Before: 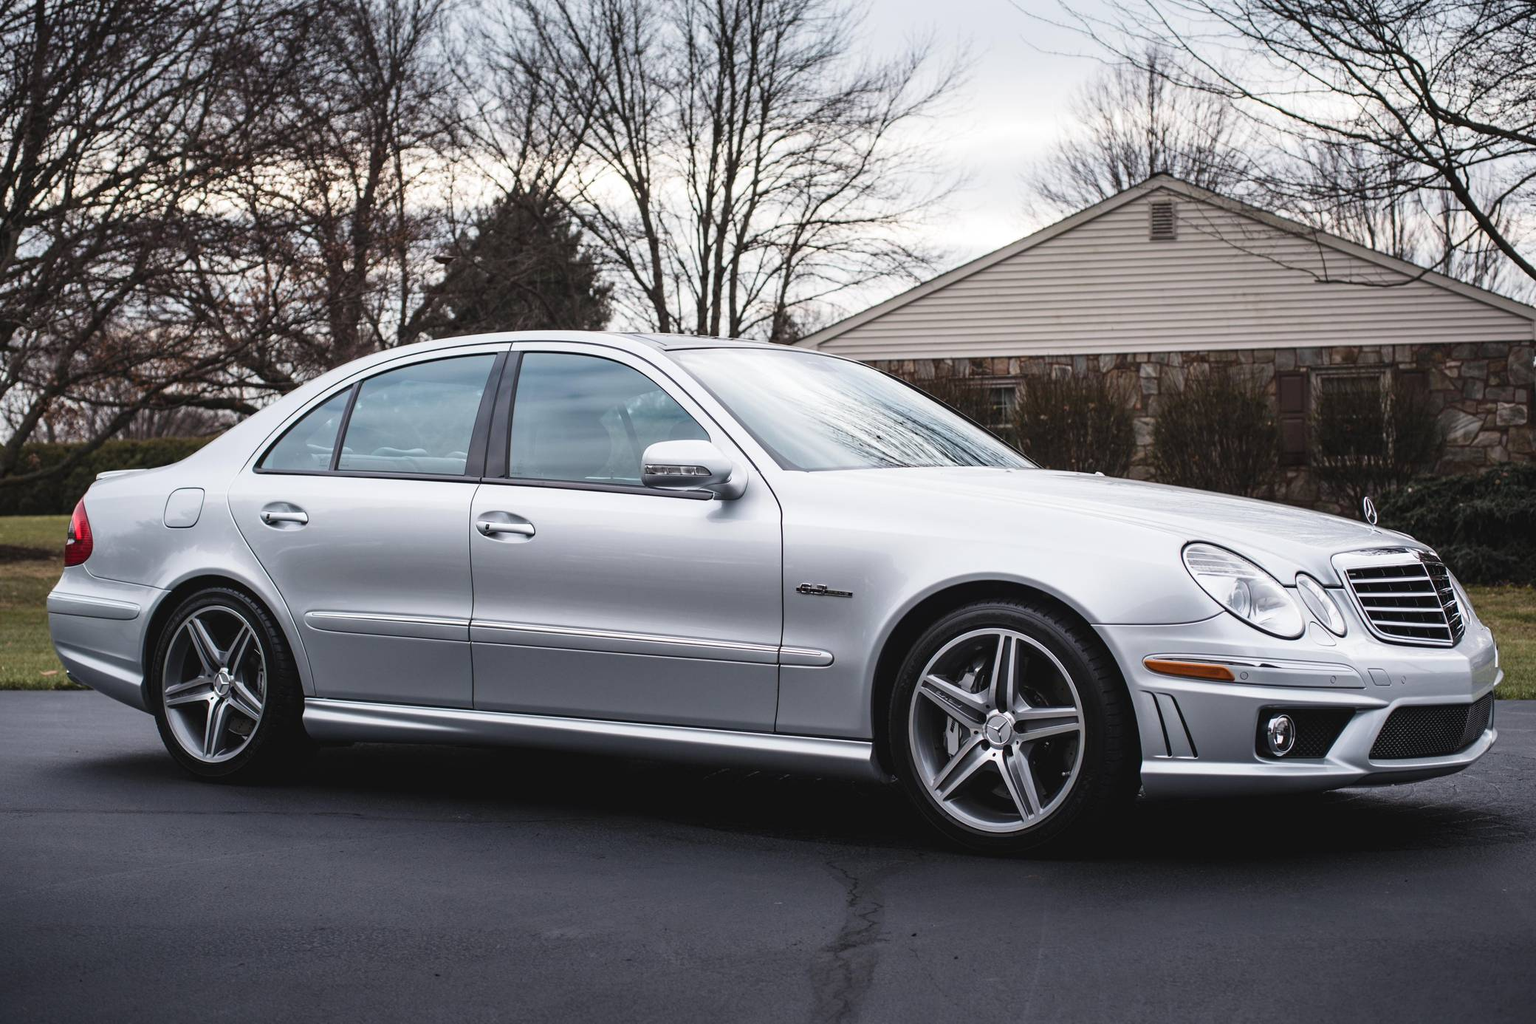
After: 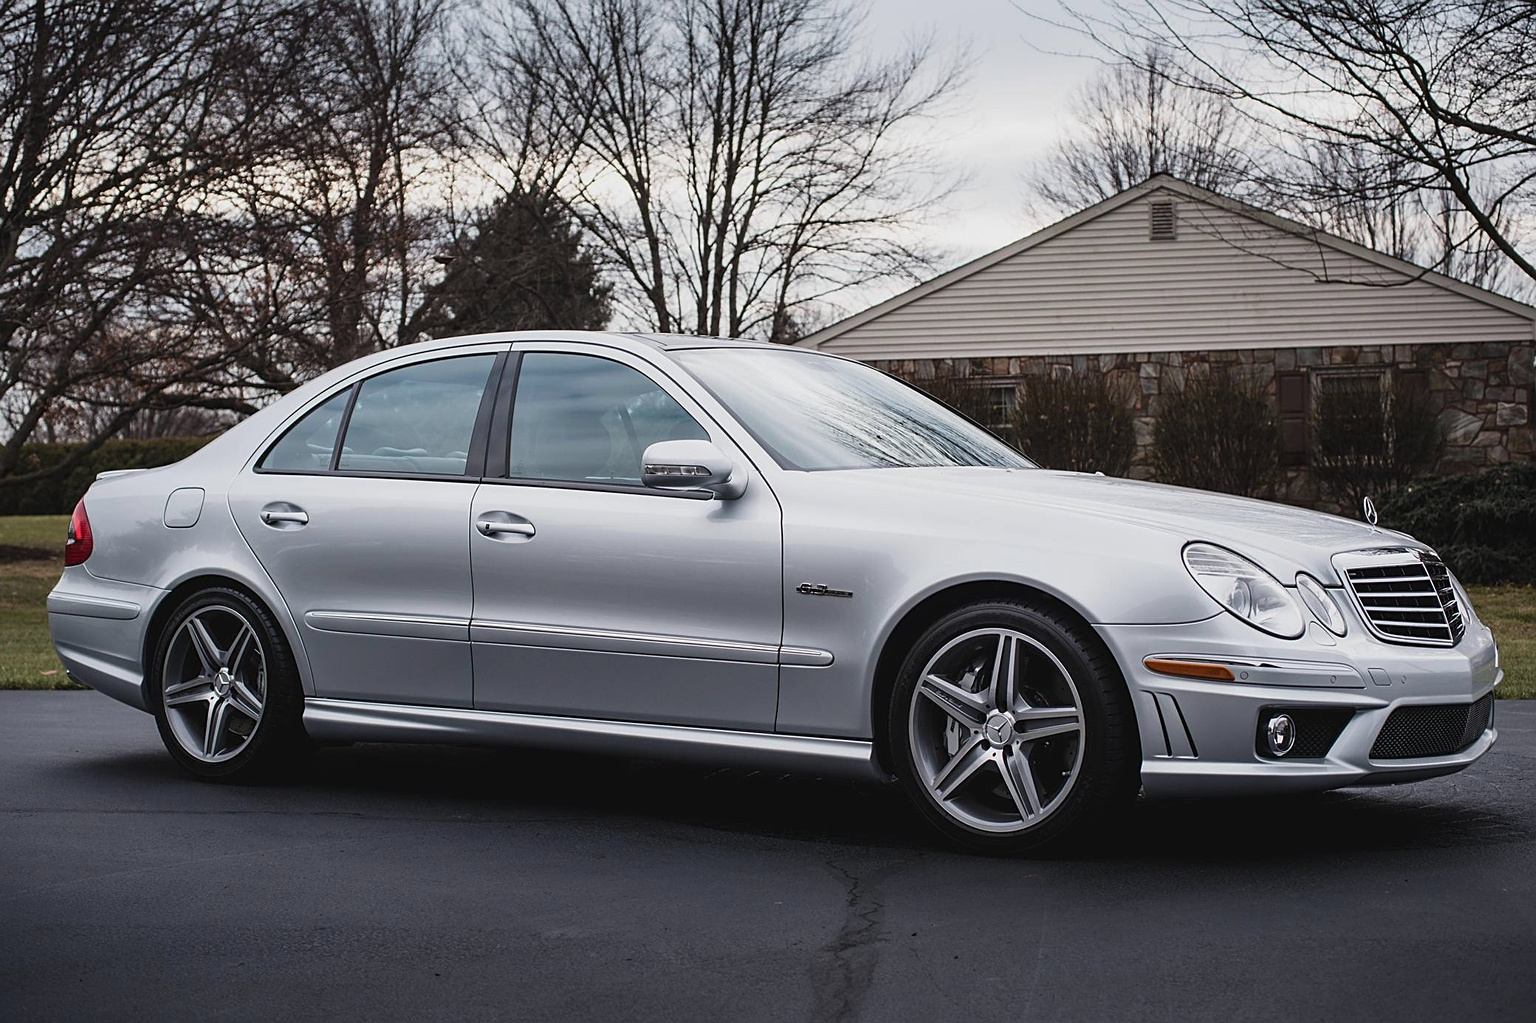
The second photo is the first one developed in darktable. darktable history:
base curve: curves: ch0 [(0, 0) (0.303, 0.277) (1, 1)]
sharpen: amount 0.478
exposure: exposure -0.116 EV, compensate exposure bias true
